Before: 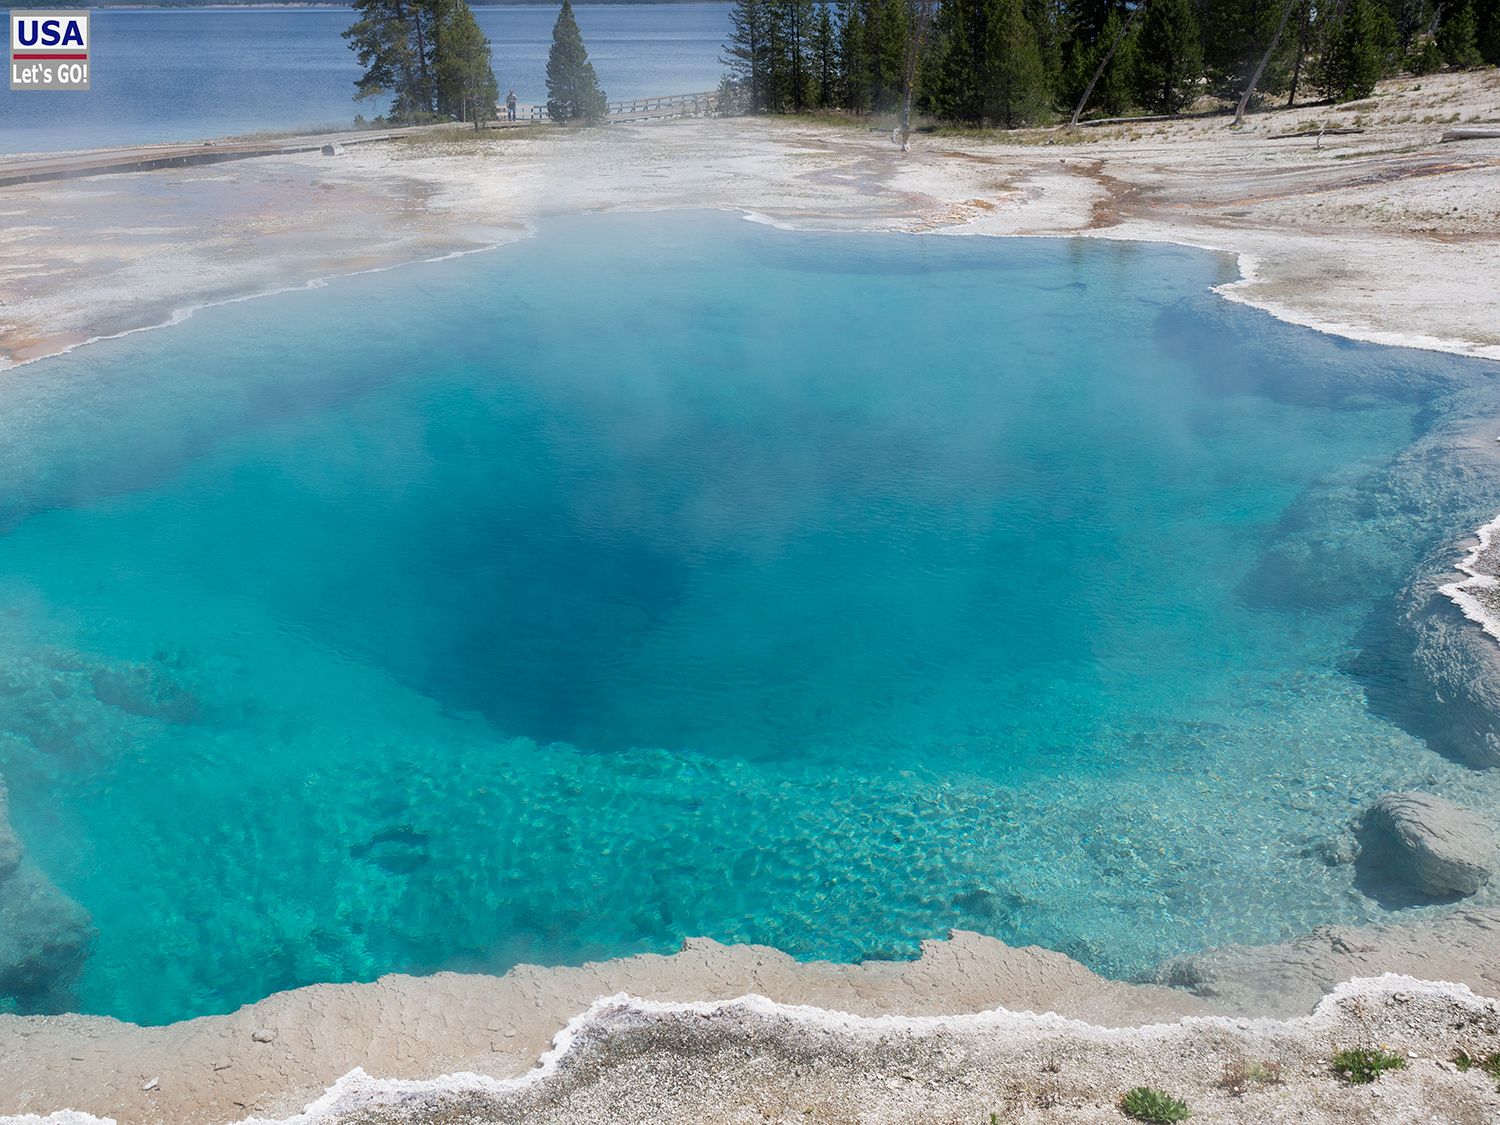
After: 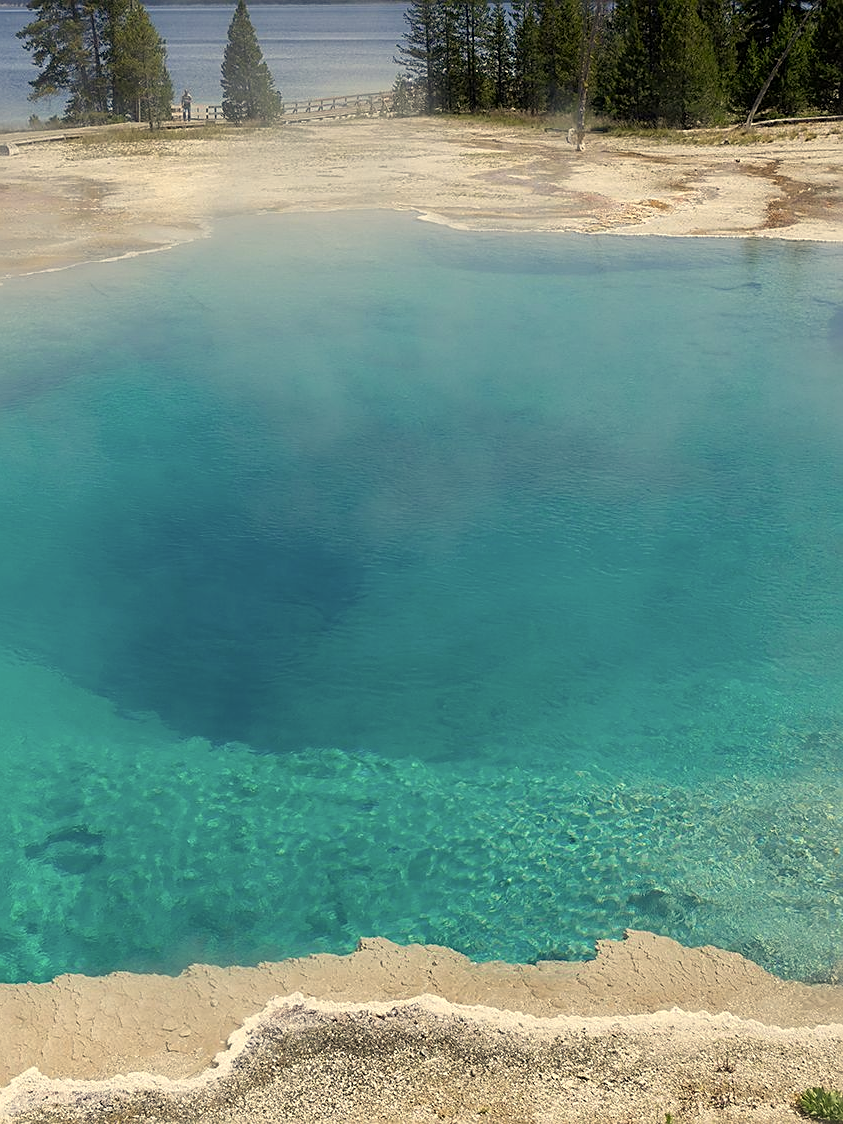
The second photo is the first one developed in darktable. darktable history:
sharpen: on, module defaults
crop: left 21.674%, right 22.086%
color correction: highlights a* 2.72, highlights b* 22.8
